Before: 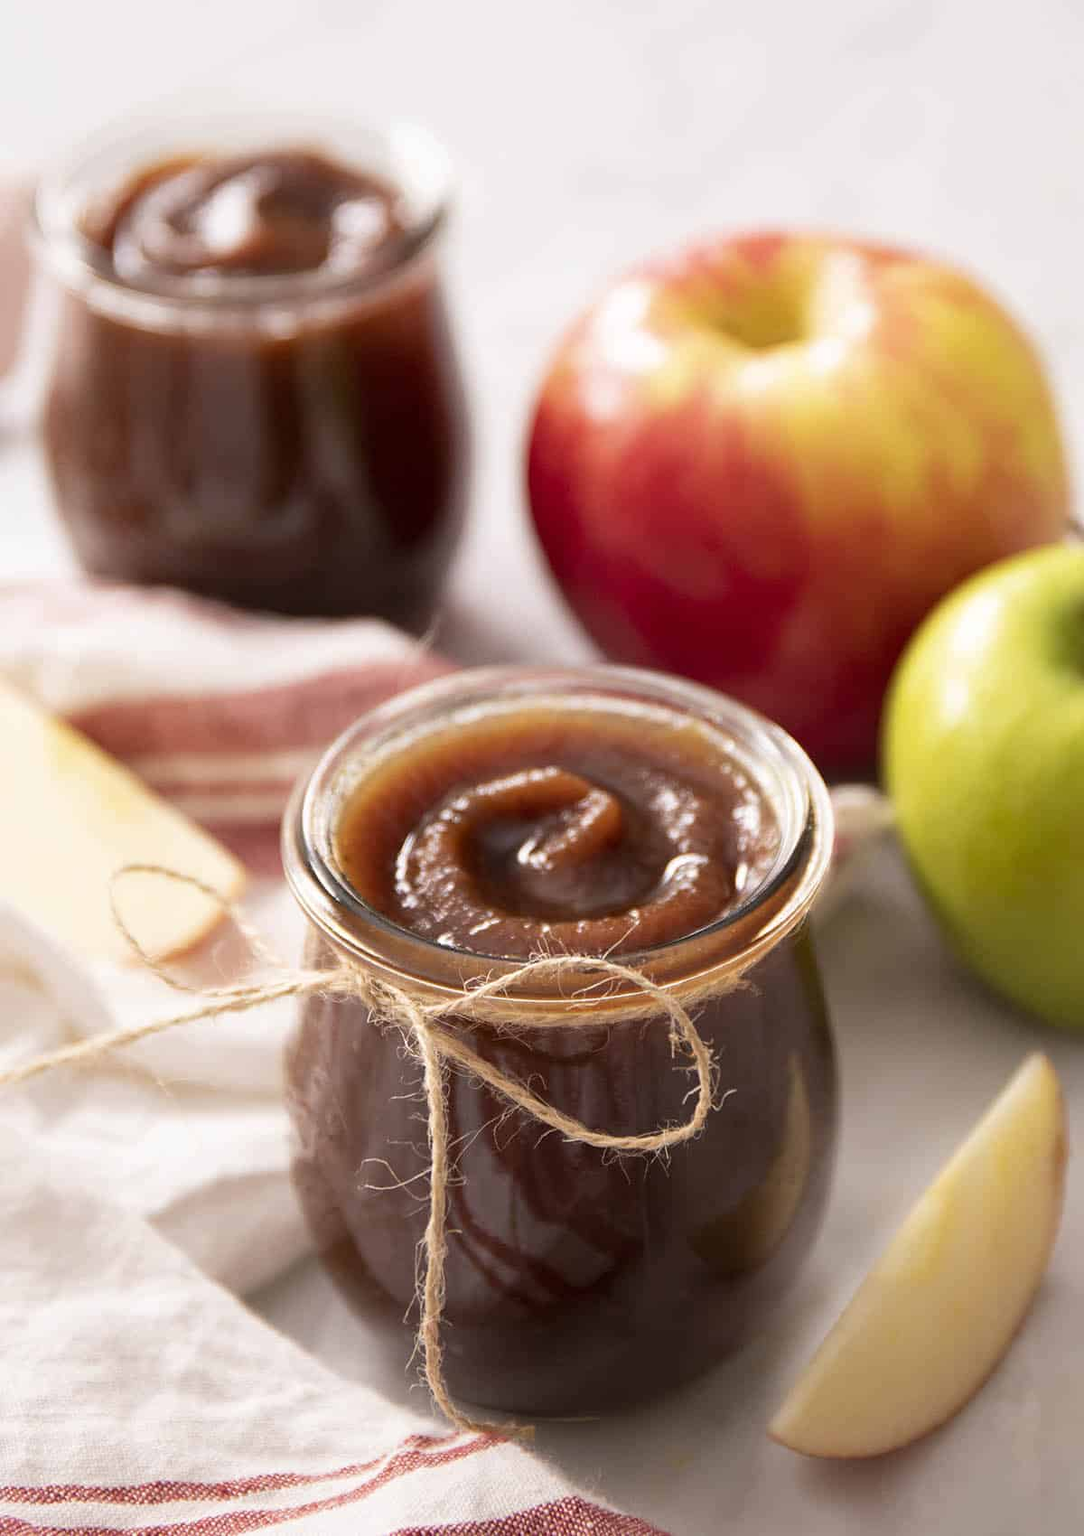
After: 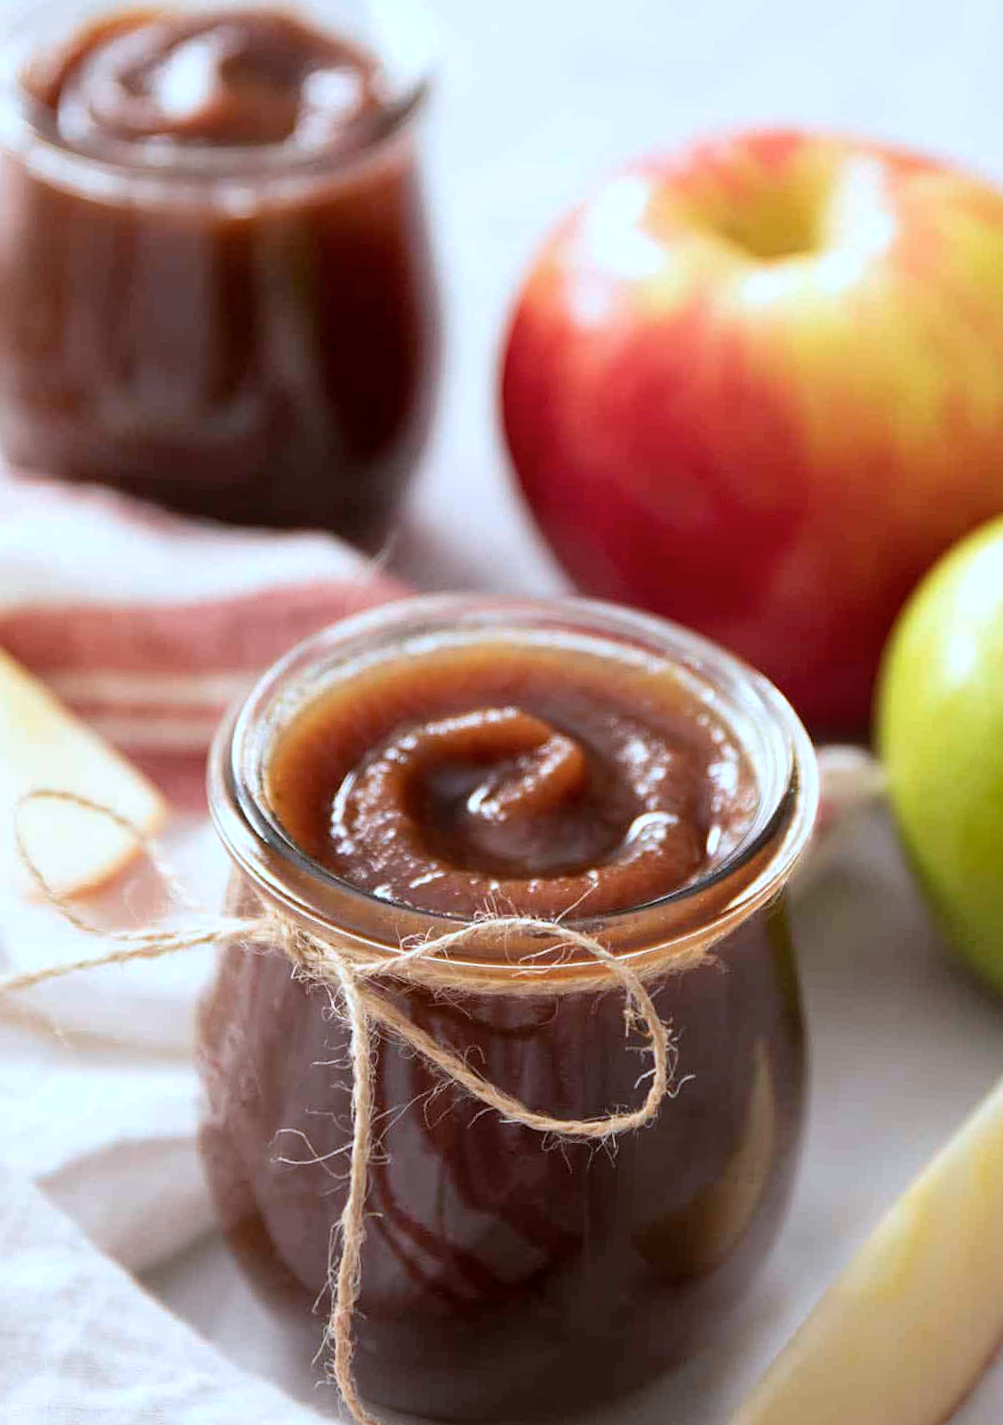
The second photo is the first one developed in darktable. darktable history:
crop and rotate: angle -3.21°, left 5.157%, top 5.172%, right 4.712%, bottom 4.472%
color calibration: illuminant Planckian (black body), x 0.378, y 0.375, temperature 4067.62 K
levels: levels [0, 0.492, 0.984]
